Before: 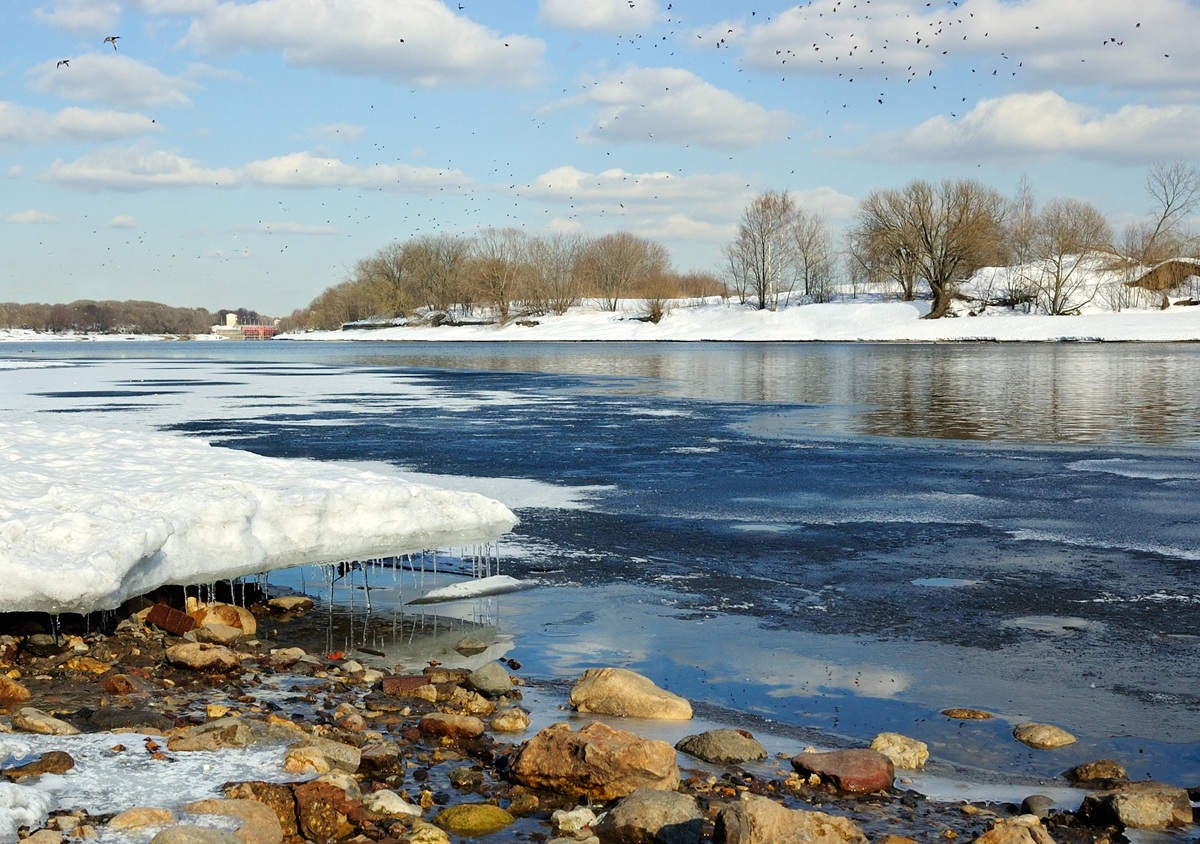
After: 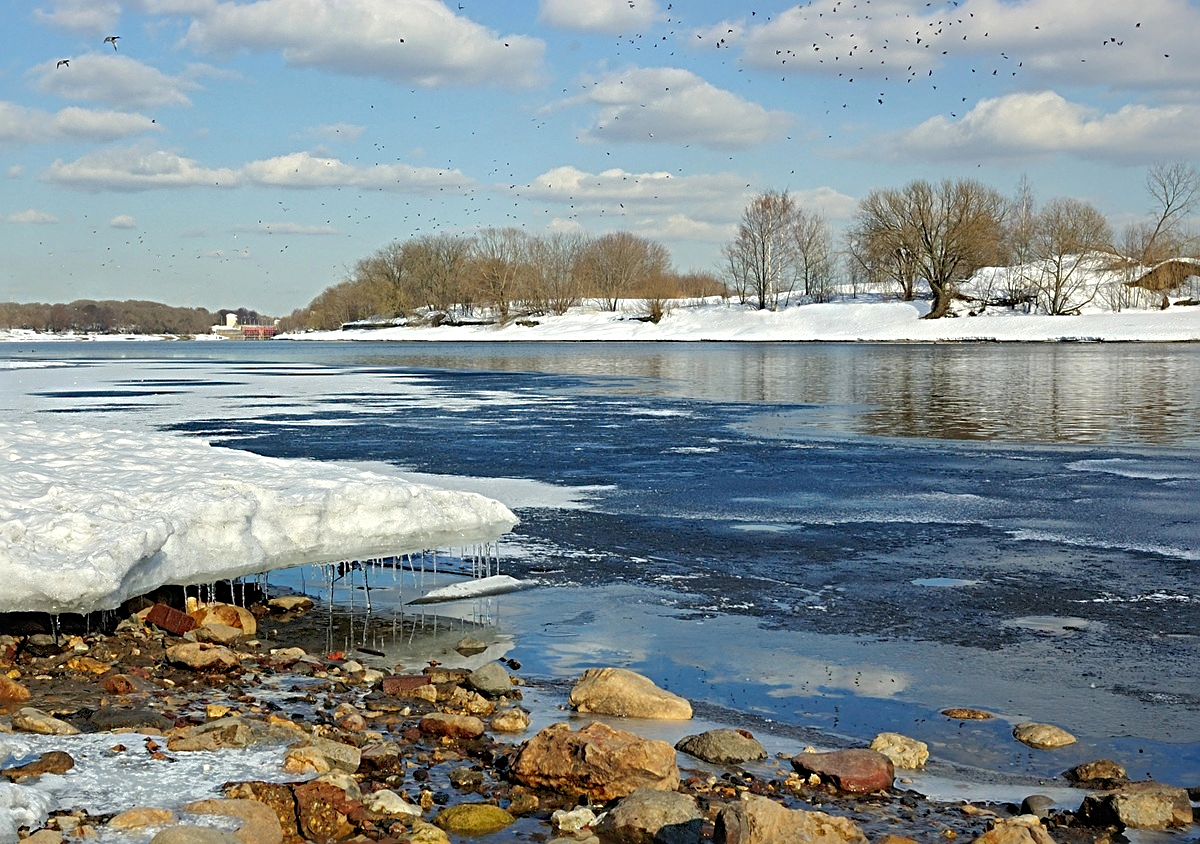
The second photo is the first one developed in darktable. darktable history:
sharpen: radius 4
shadows and highlights: on, module defaults
